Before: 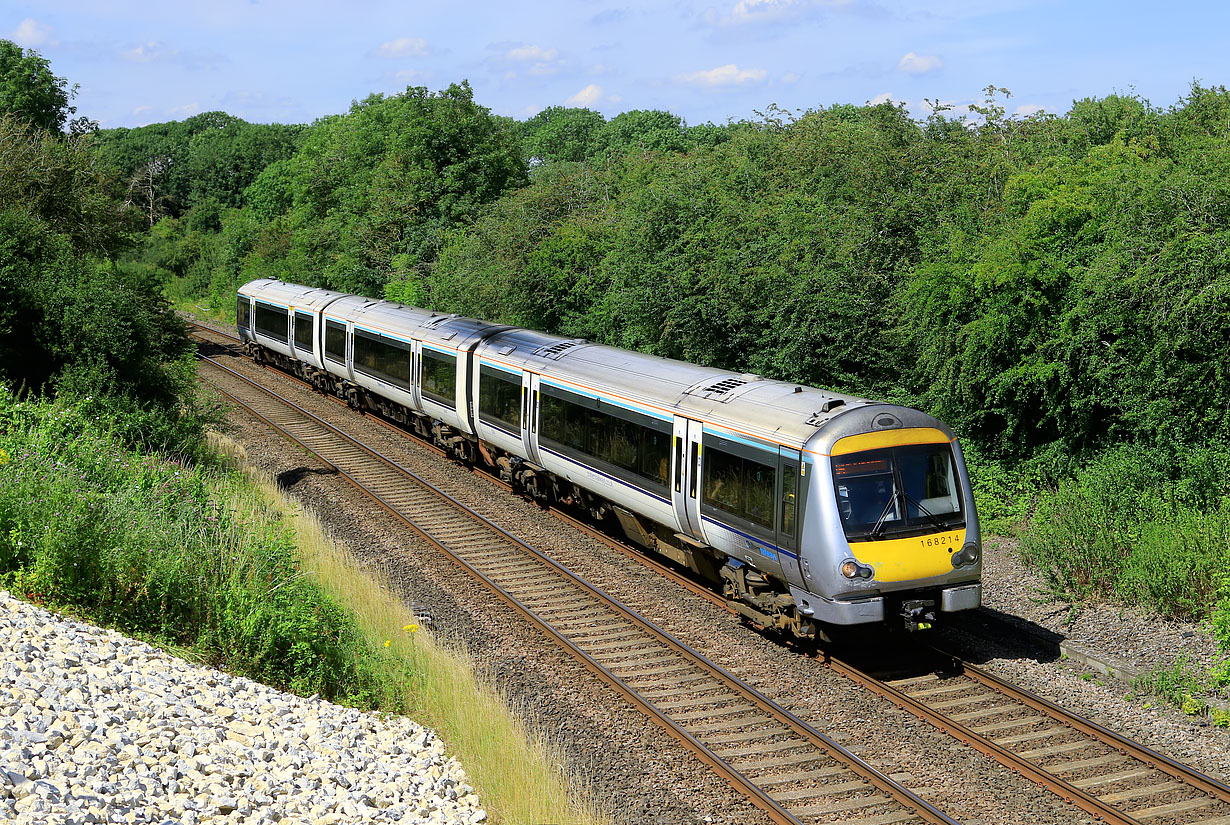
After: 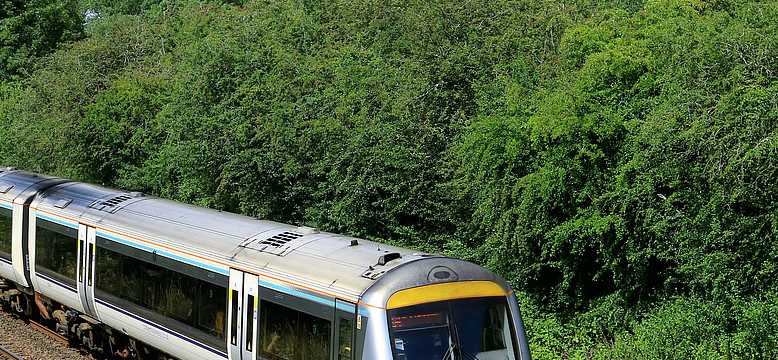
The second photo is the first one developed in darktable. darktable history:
exposure: compensate highlight preservation false
crop: left 36.174%, top 17.893%, right 0.509%, bottom 38.445%
